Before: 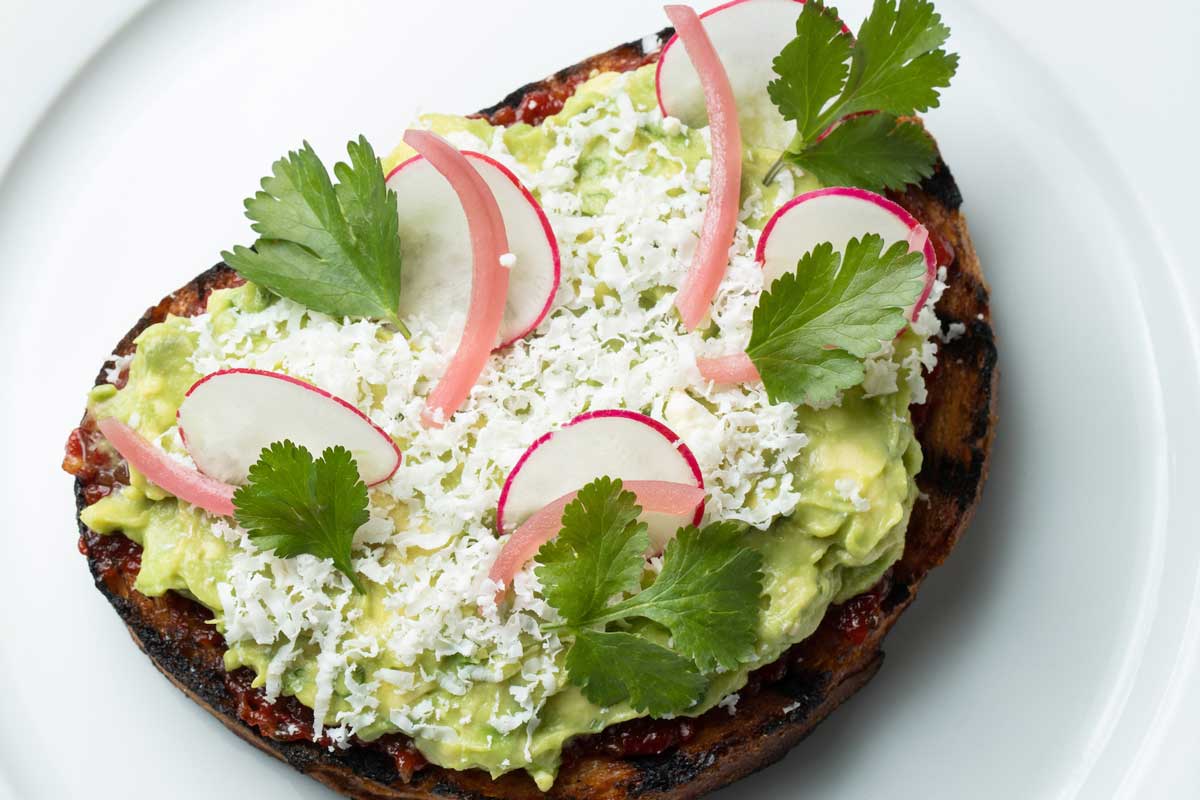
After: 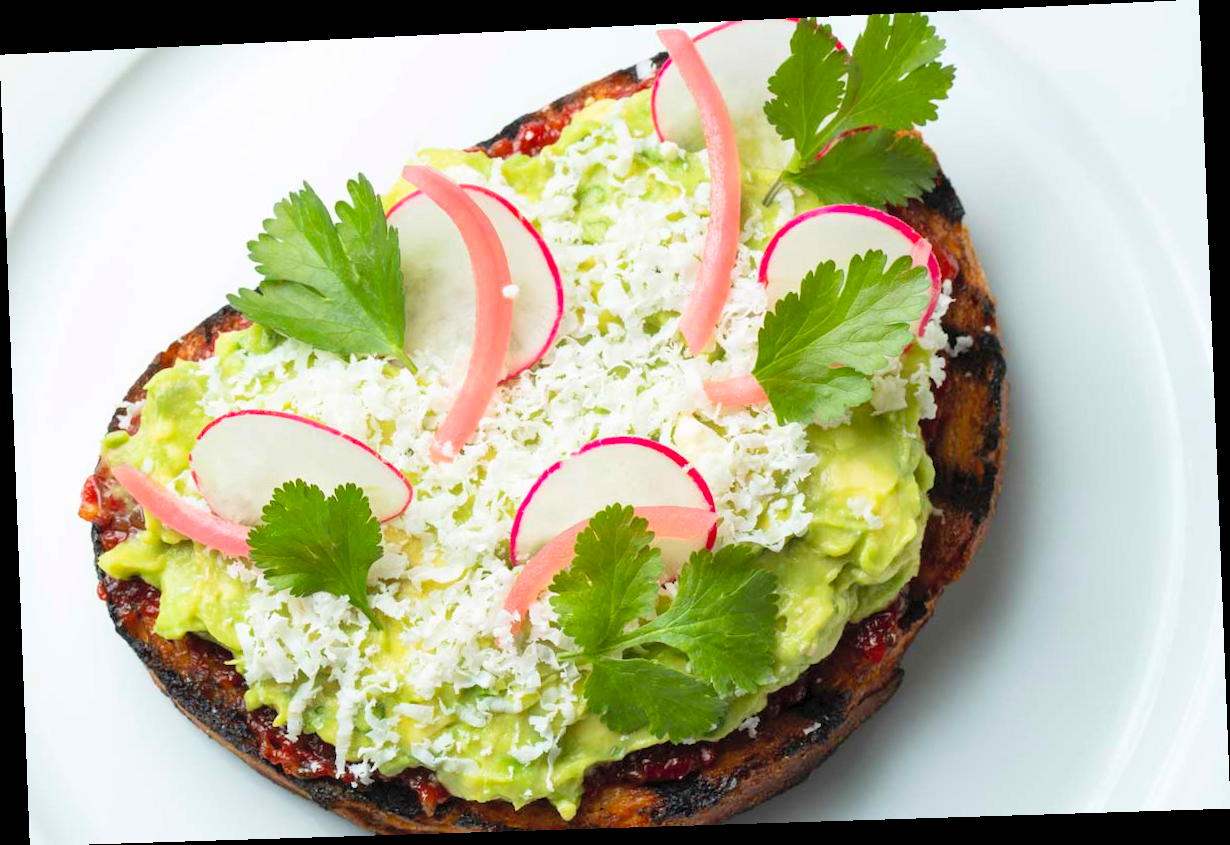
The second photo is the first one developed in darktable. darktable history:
exposure: compensate highlight preservation false
contrast brightness saturation: contrast 0.07, brightness 0.18, saturation 0.4
rotate and perspective: rotation -2.22°, lens shift (horizontal) -0.022, automatic cropping off
